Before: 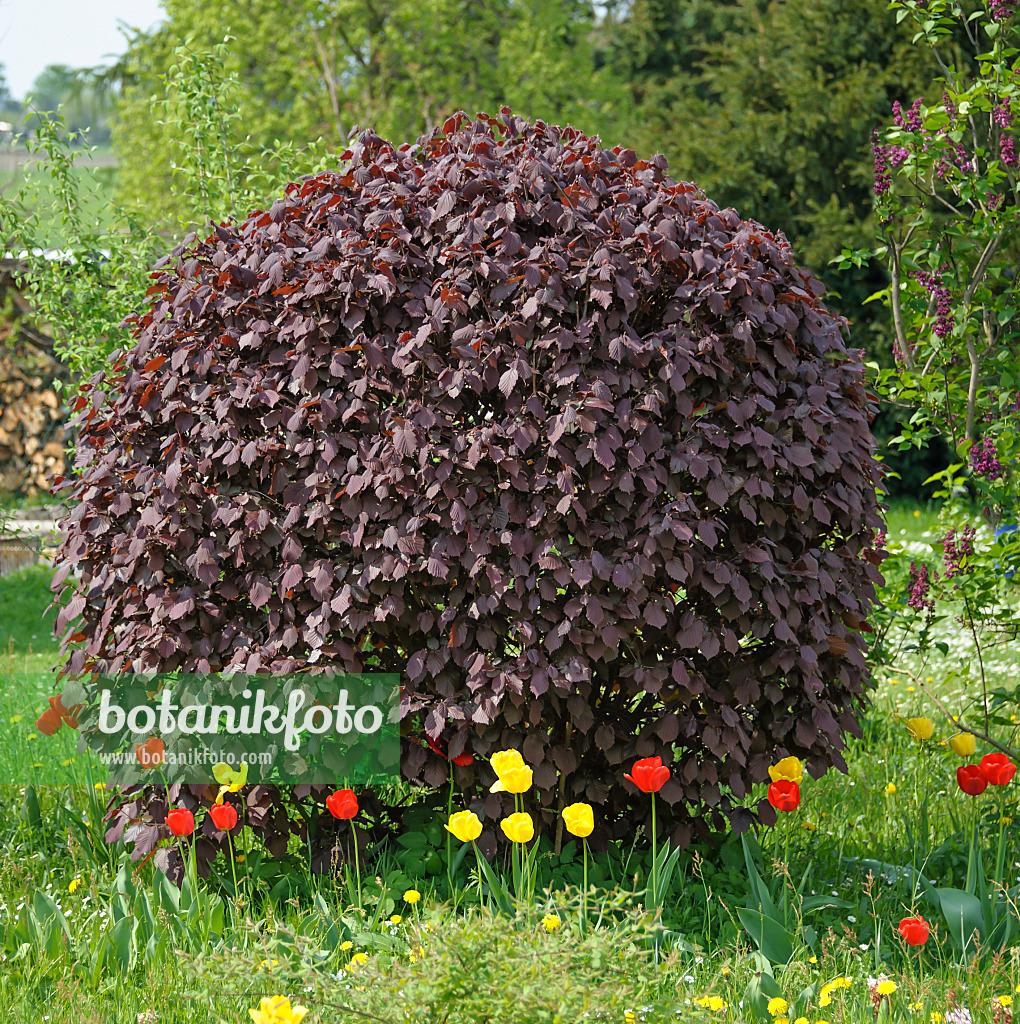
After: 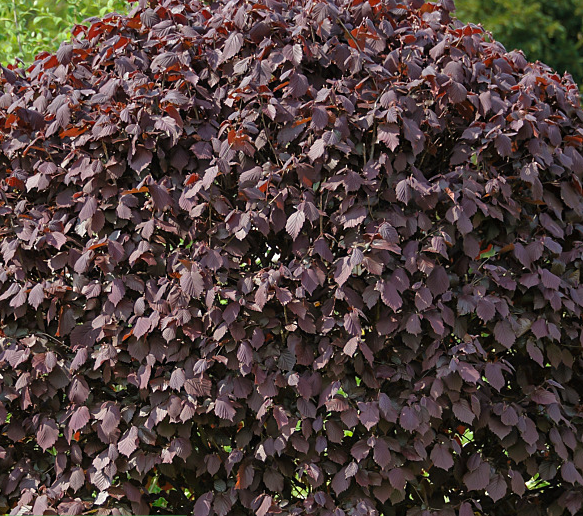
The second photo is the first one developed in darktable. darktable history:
crop: left 20.932%, top 15.471%, right 21.848%, bottom 34.081%
base curve: curves: ch0 [(0, 0) (0.303, 0.277) (1, 1)]
